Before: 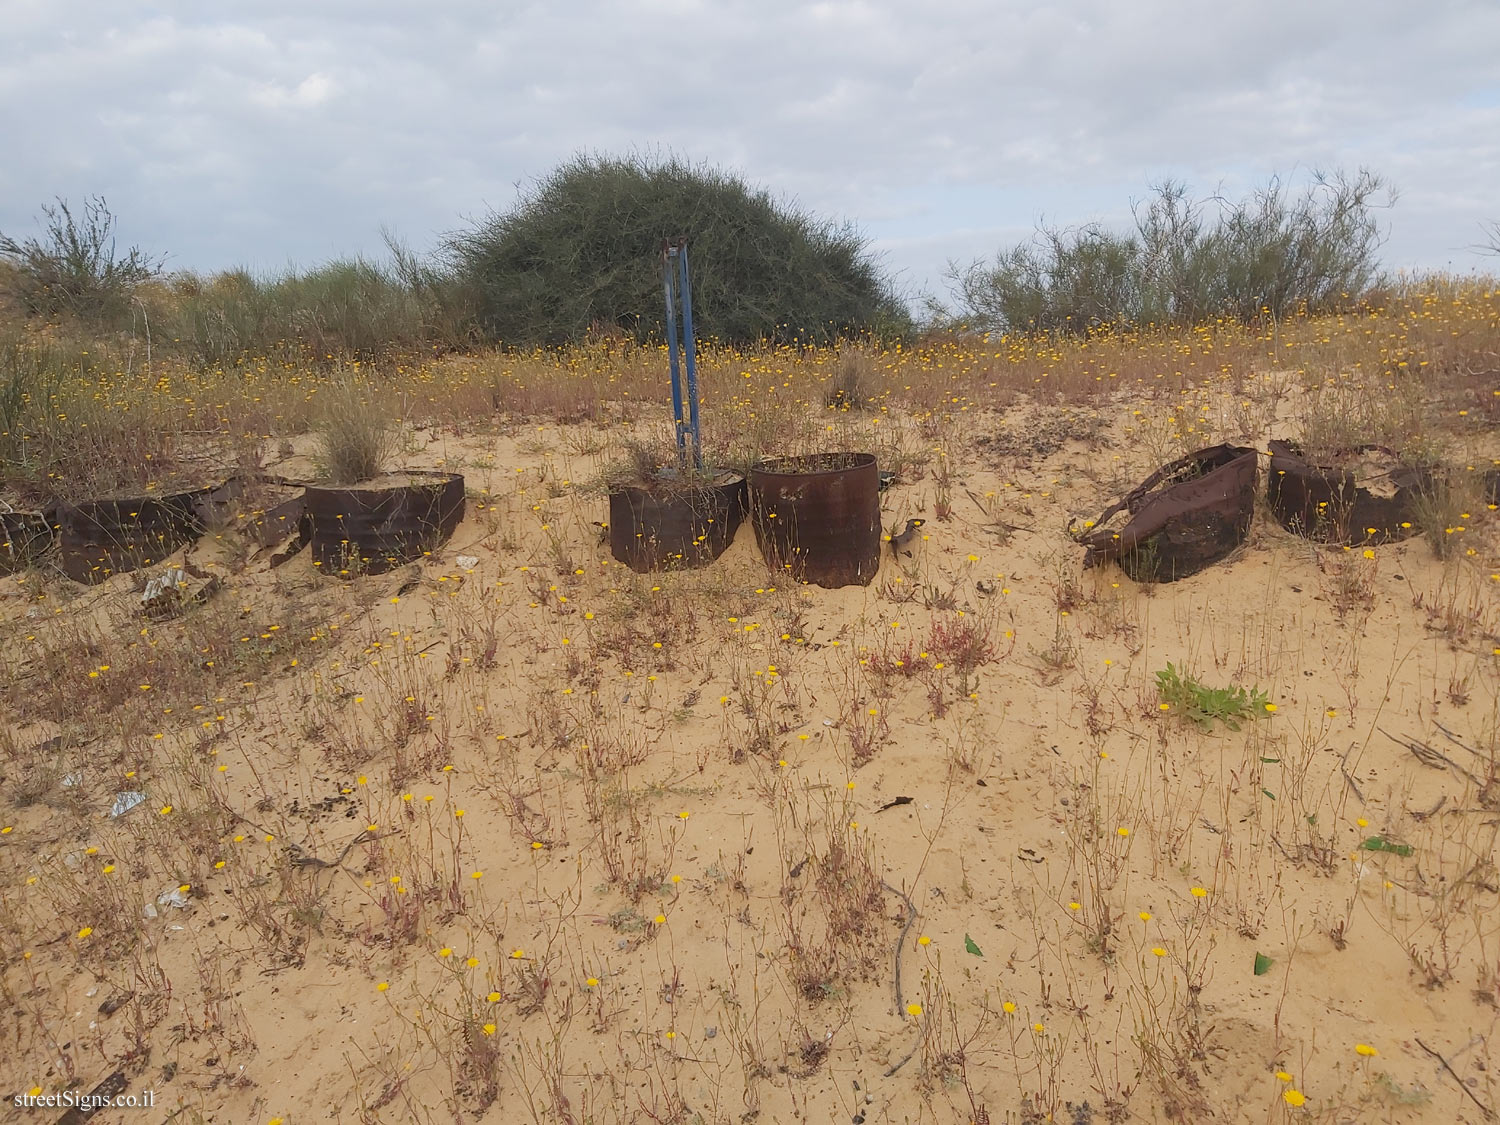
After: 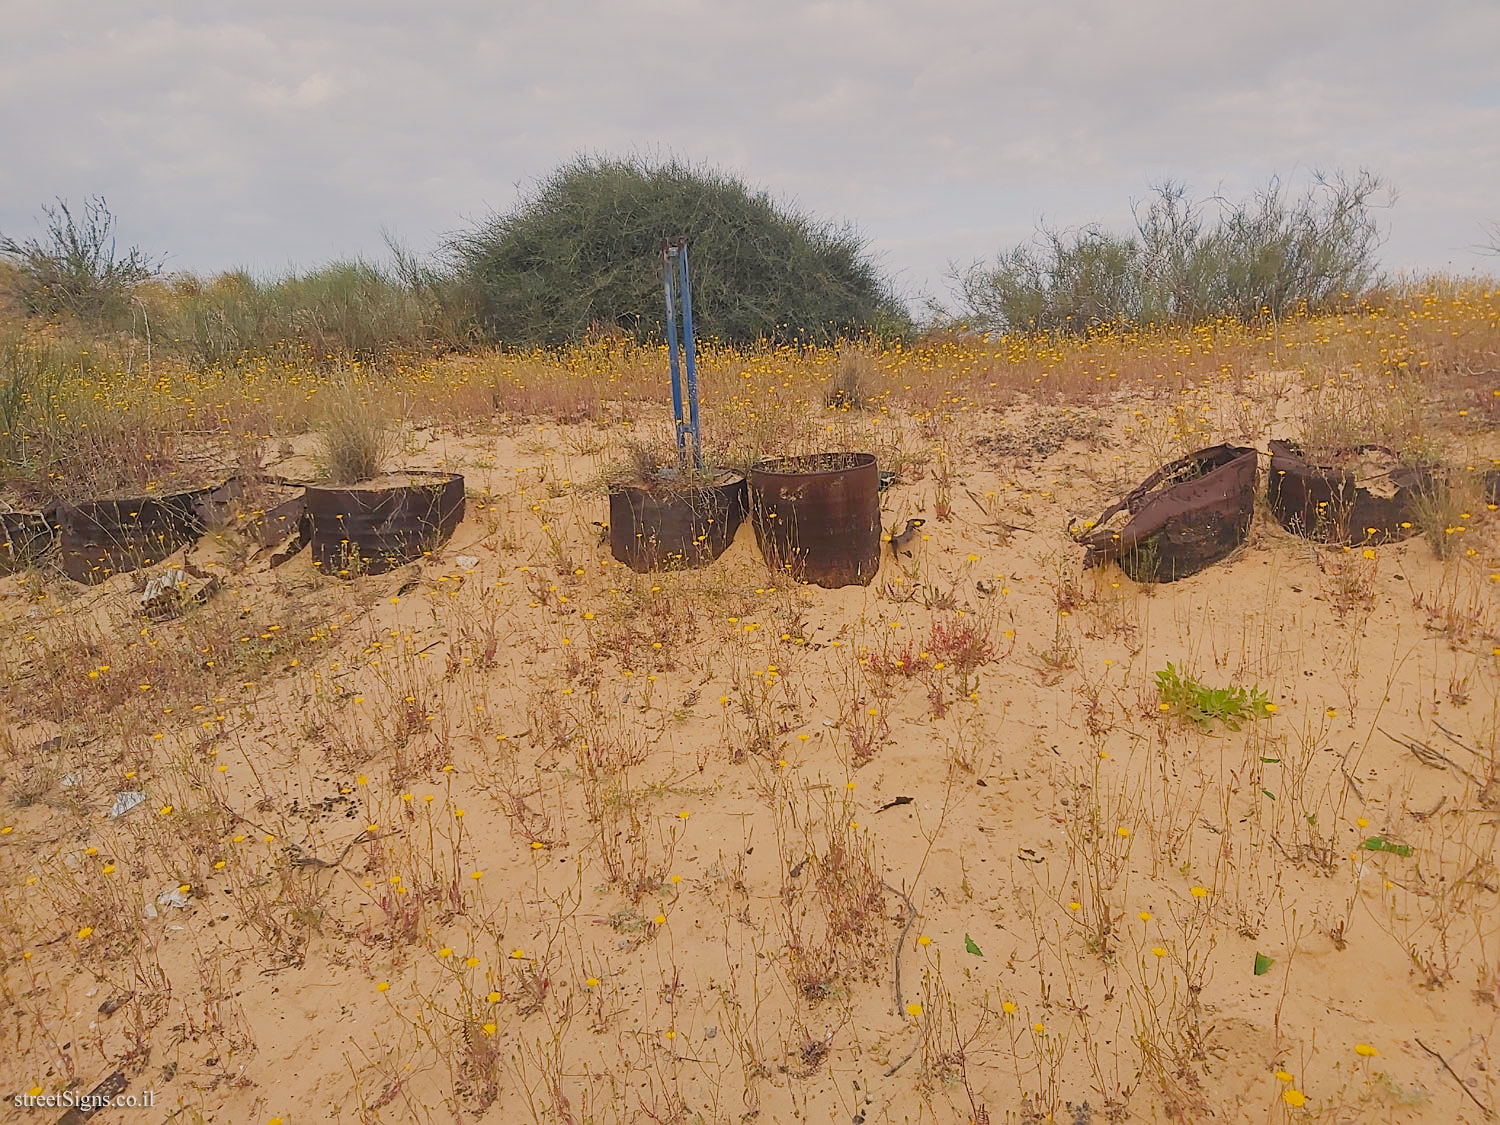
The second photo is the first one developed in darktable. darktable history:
shadows and highlights: on, module defaults
filmic rgb: black relative exposure -6.99 EV, white relative exposure 5.65 EV, hardness 2.86
sharpen: on, module defaults
color balance rgb: highlights gain › chroma 3.042%, highlights gain › hue 60.11°, global offset › luminance 0.511%, perceptual saturation grading › global saturation 20%, perceptual saturation grading › highlights -24.974%, perceptual saturation grading › shadows 24.975%, perceptual brilliance grading › global brilliance 17.597%
